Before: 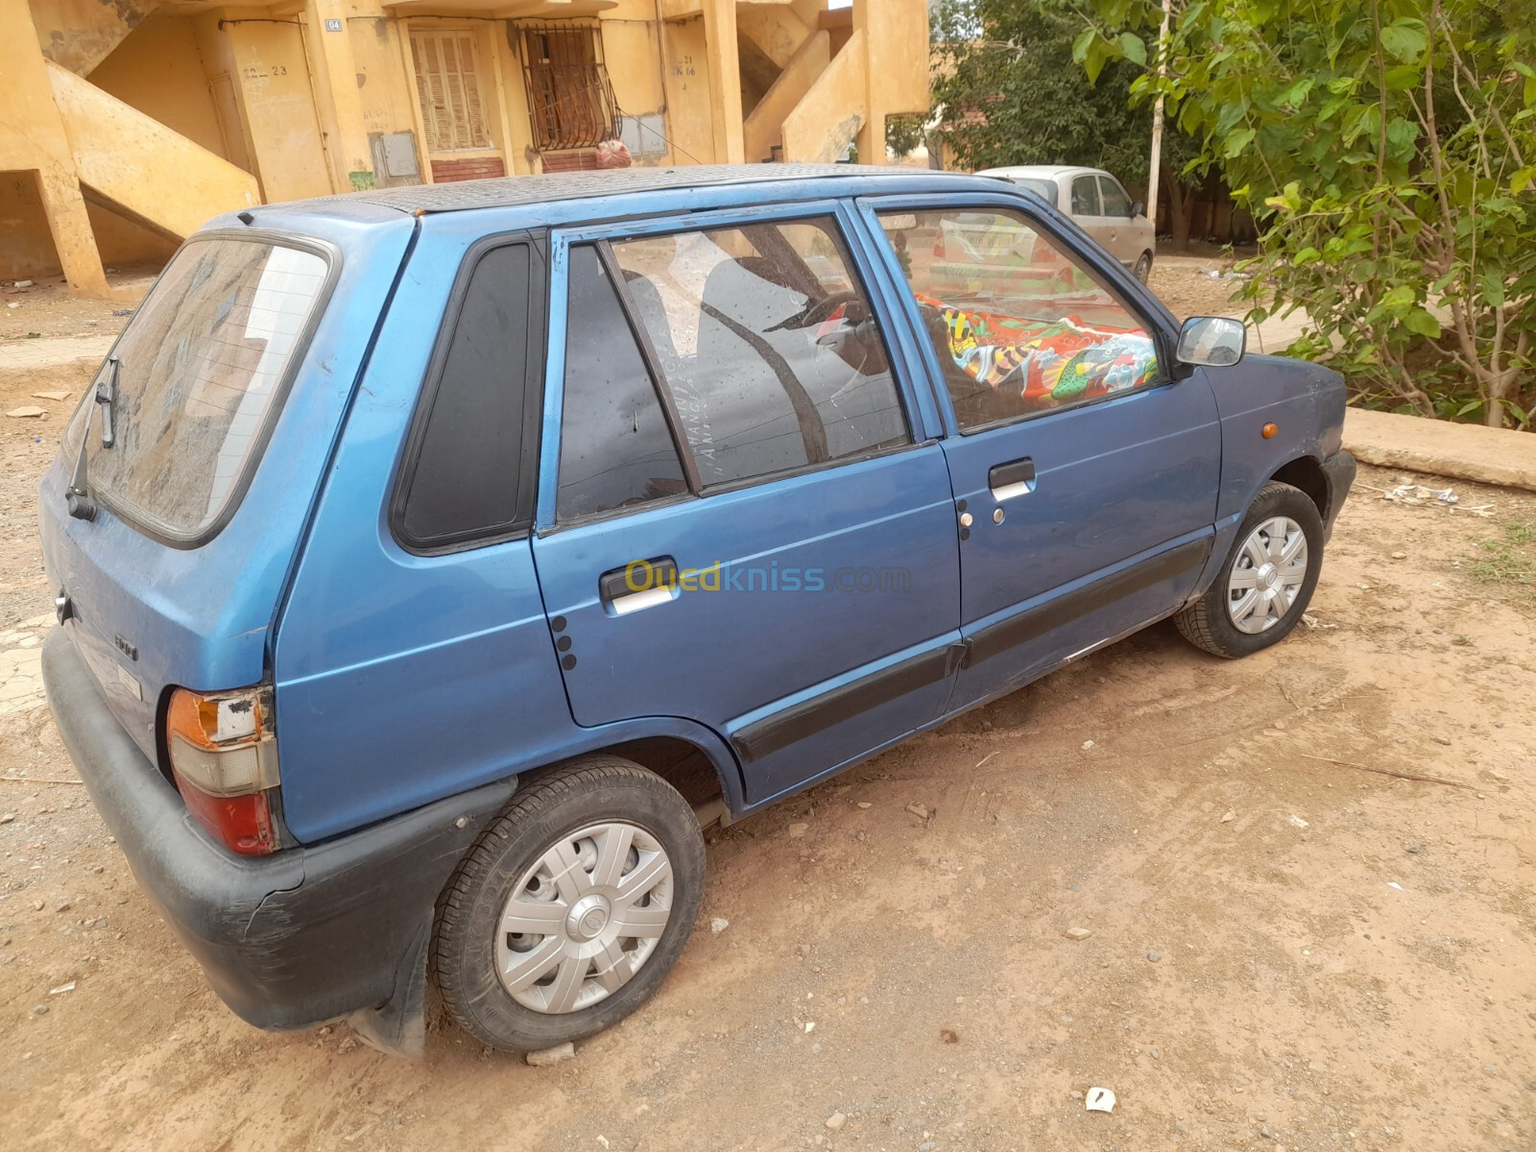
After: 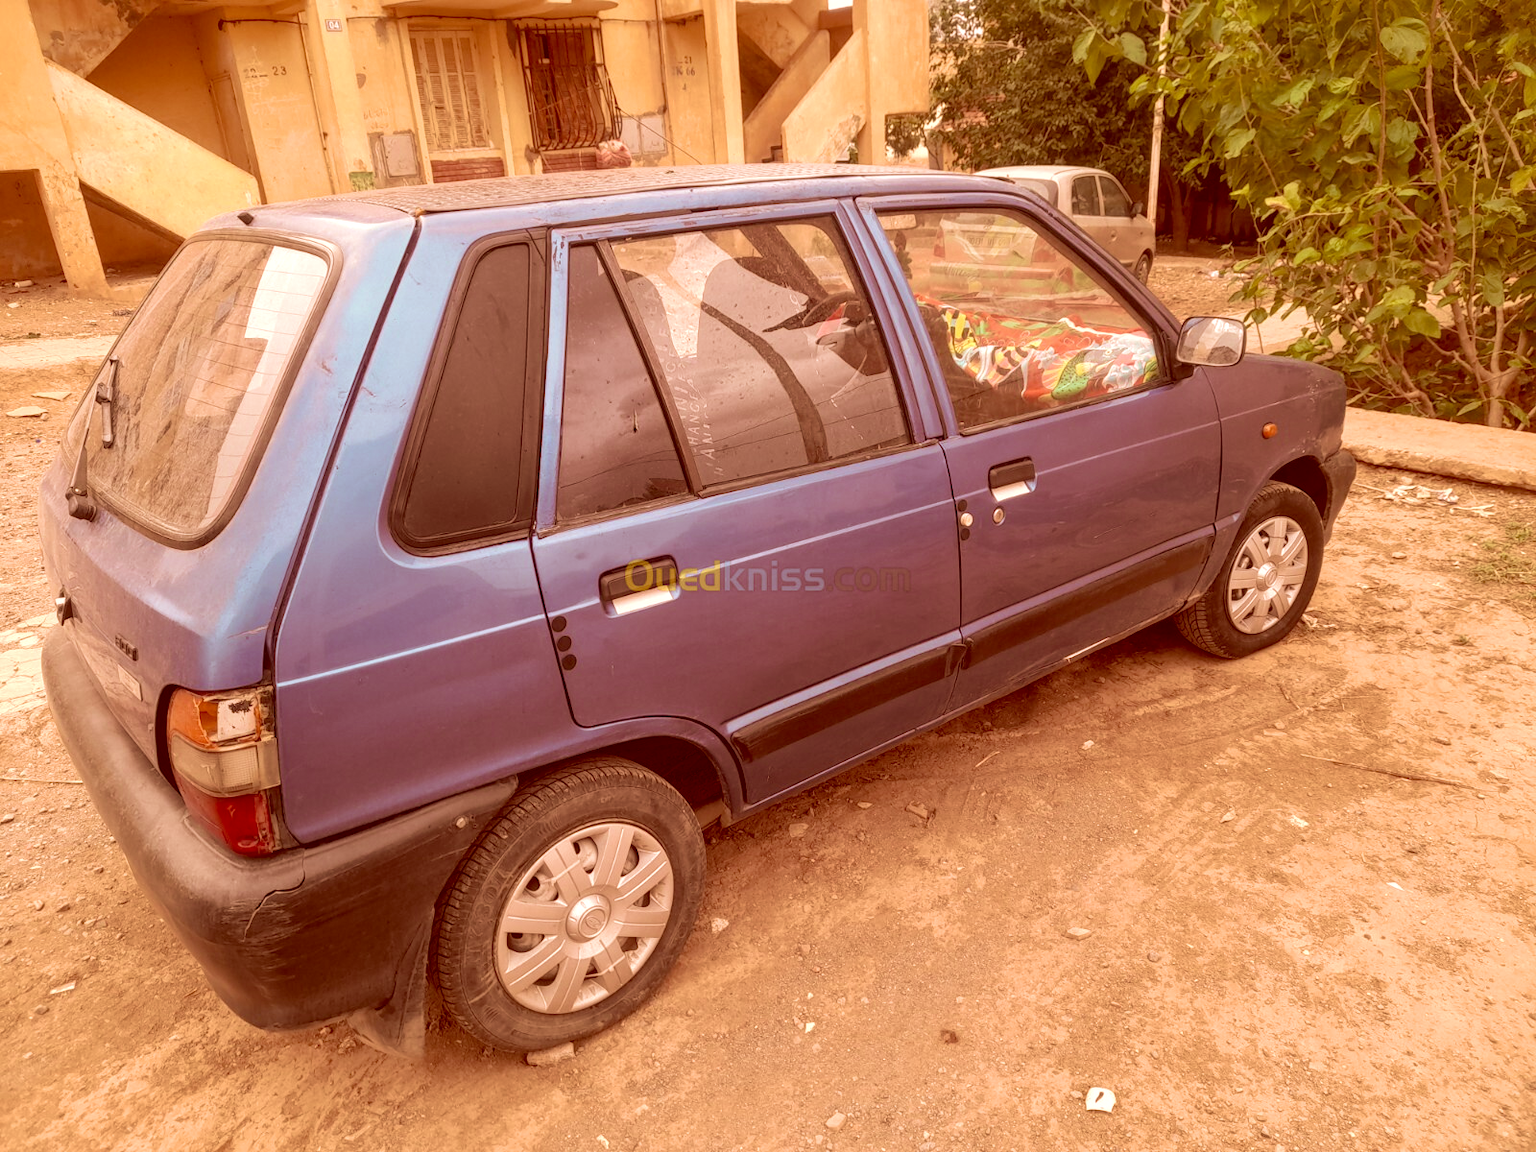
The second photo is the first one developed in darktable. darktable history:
color correction: highlights a* 9.03, highlights b* 8.71, shadows a* 40, shadows b* 40, saturation 0.8
velvia: strength 45%
white balance: red 1.009, blue 0.985
local contrast: on, module defaults
